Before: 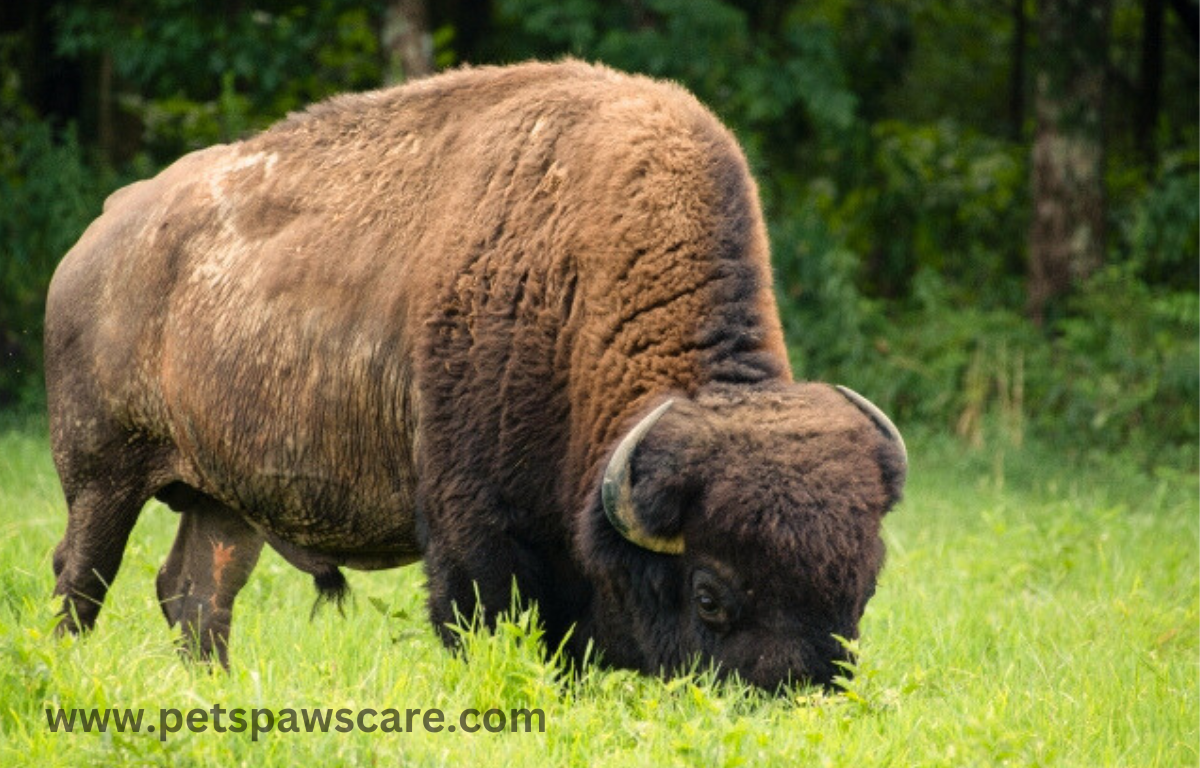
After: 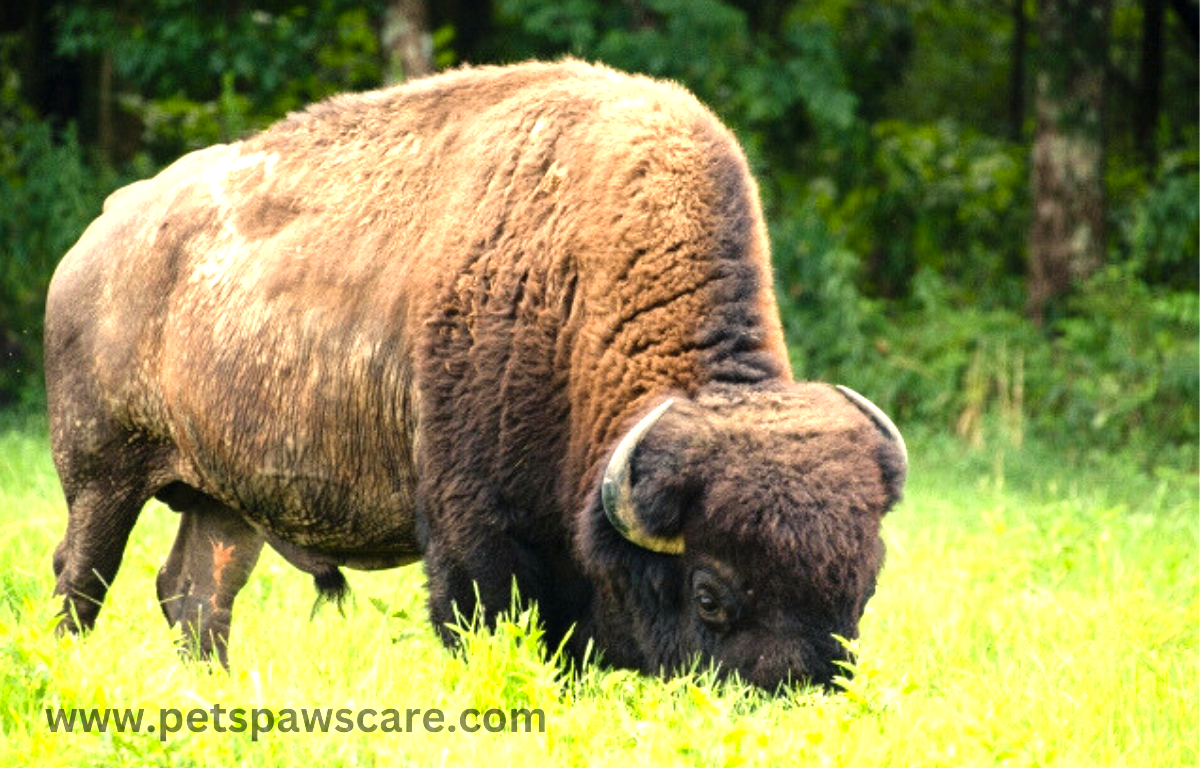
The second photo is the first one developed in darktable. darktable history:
levels: levels [0, 0.374, 0.749]
